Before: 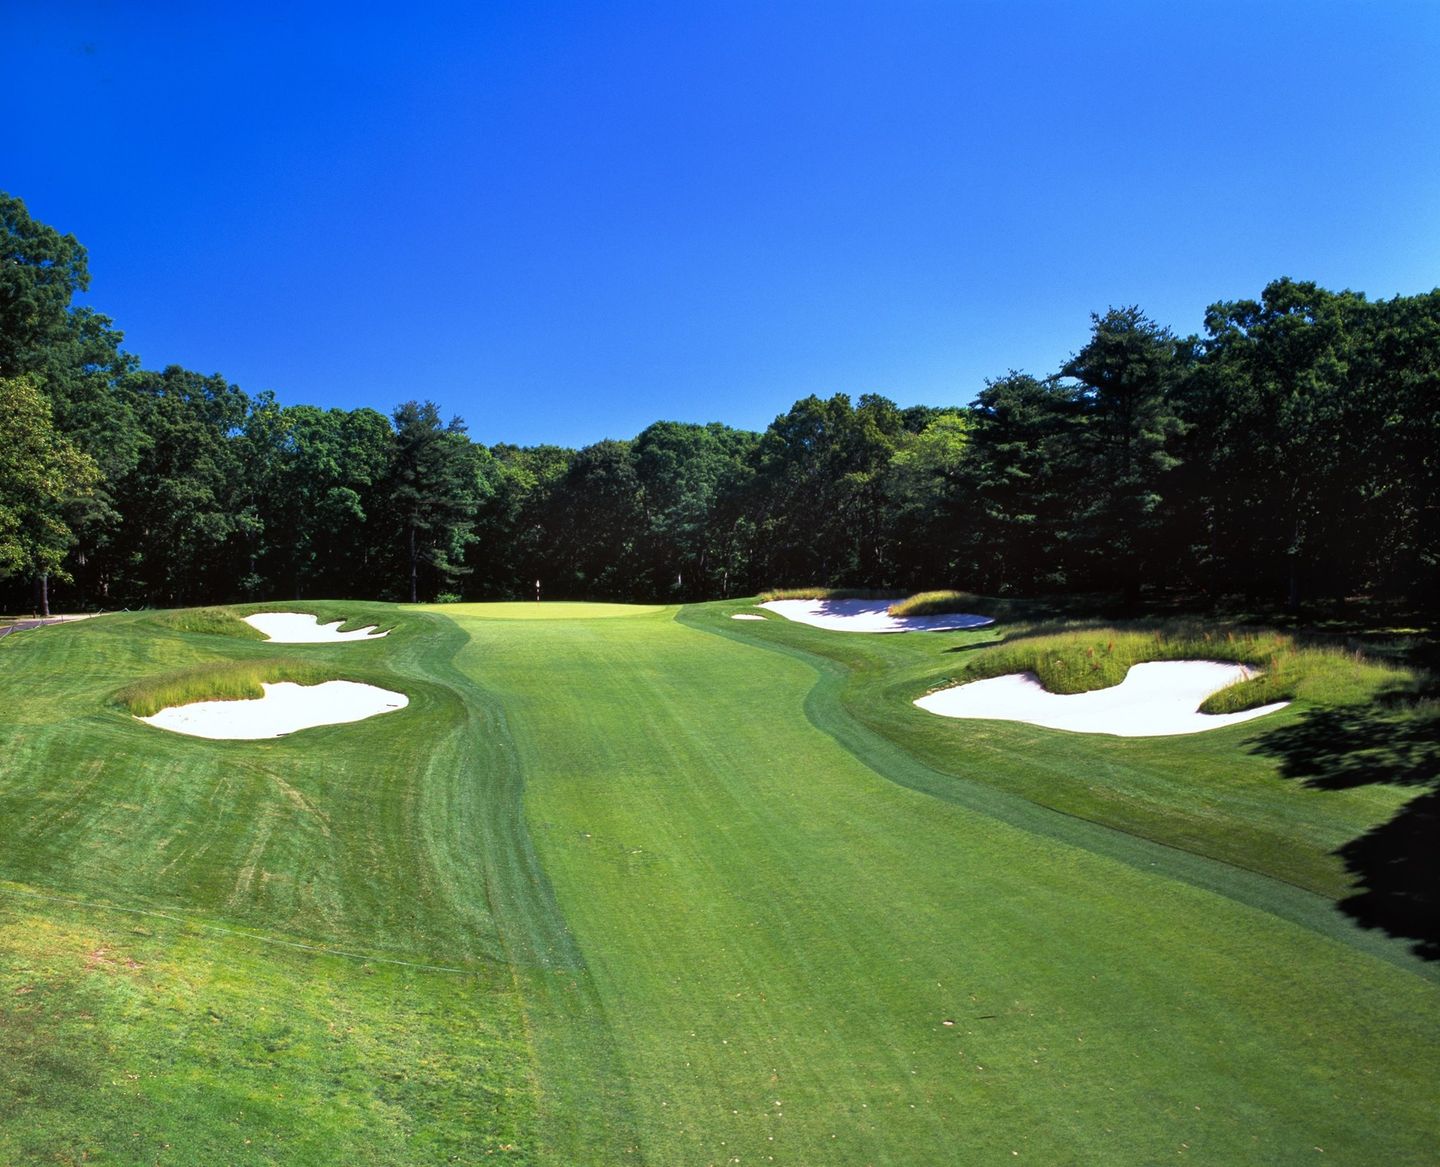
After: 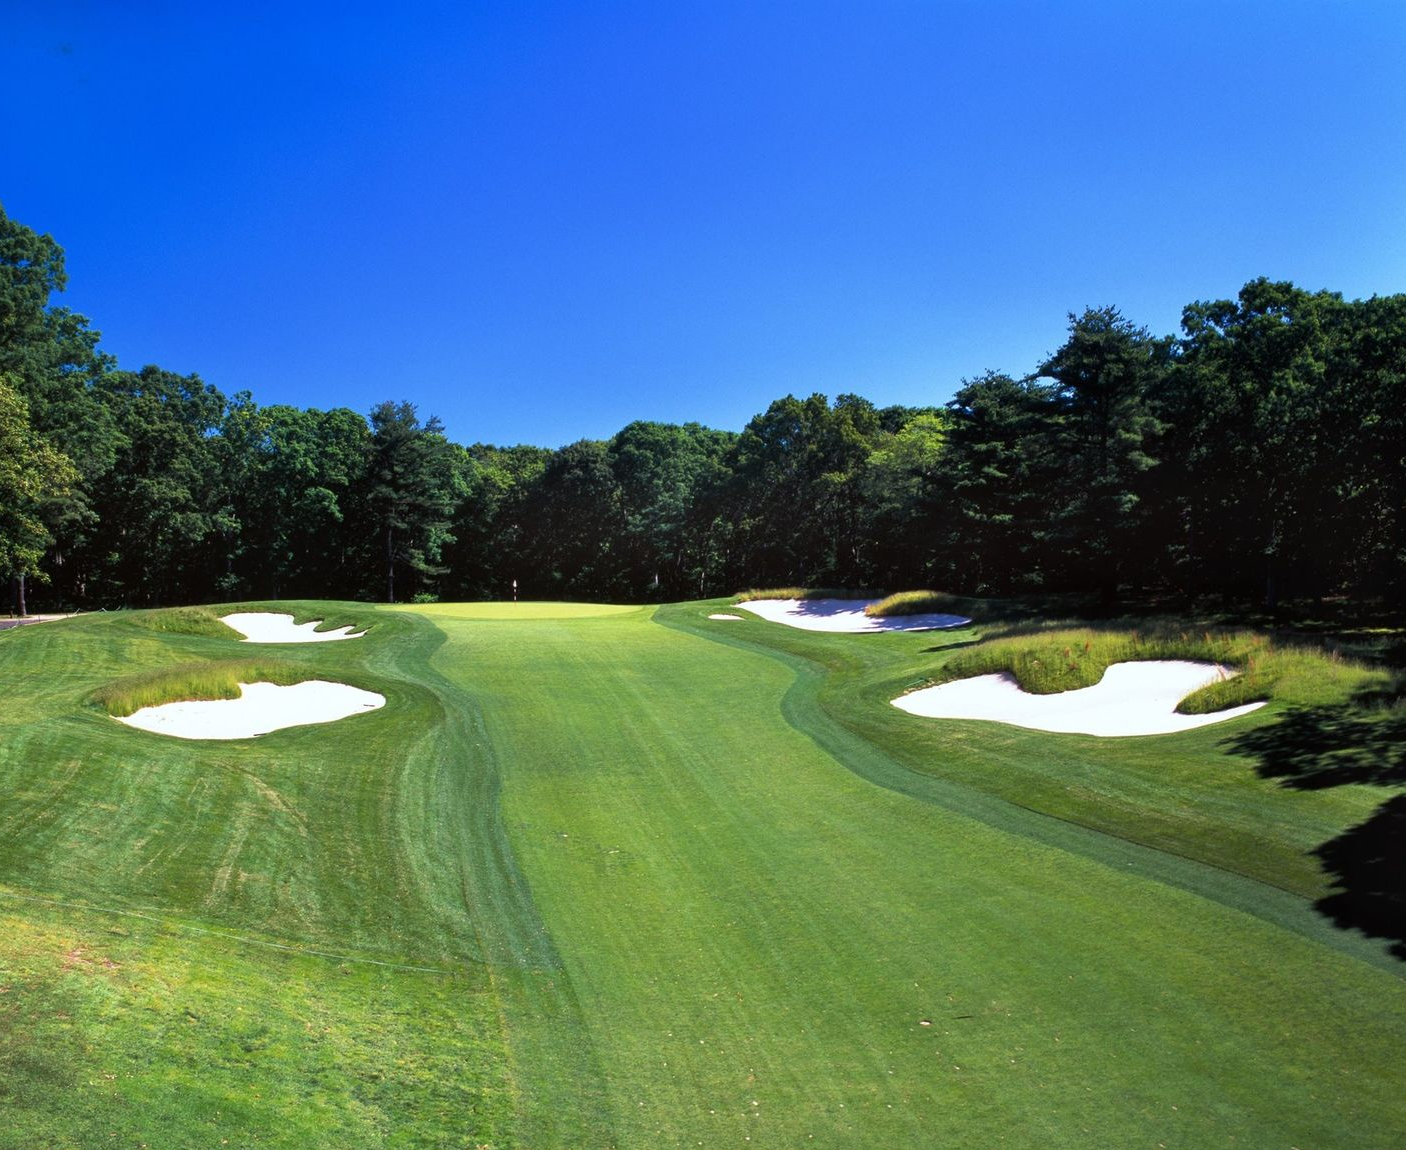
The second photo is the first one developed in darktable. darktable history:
crop and rotate: left 1.61%, right 0.705%, bottom 1.427%
